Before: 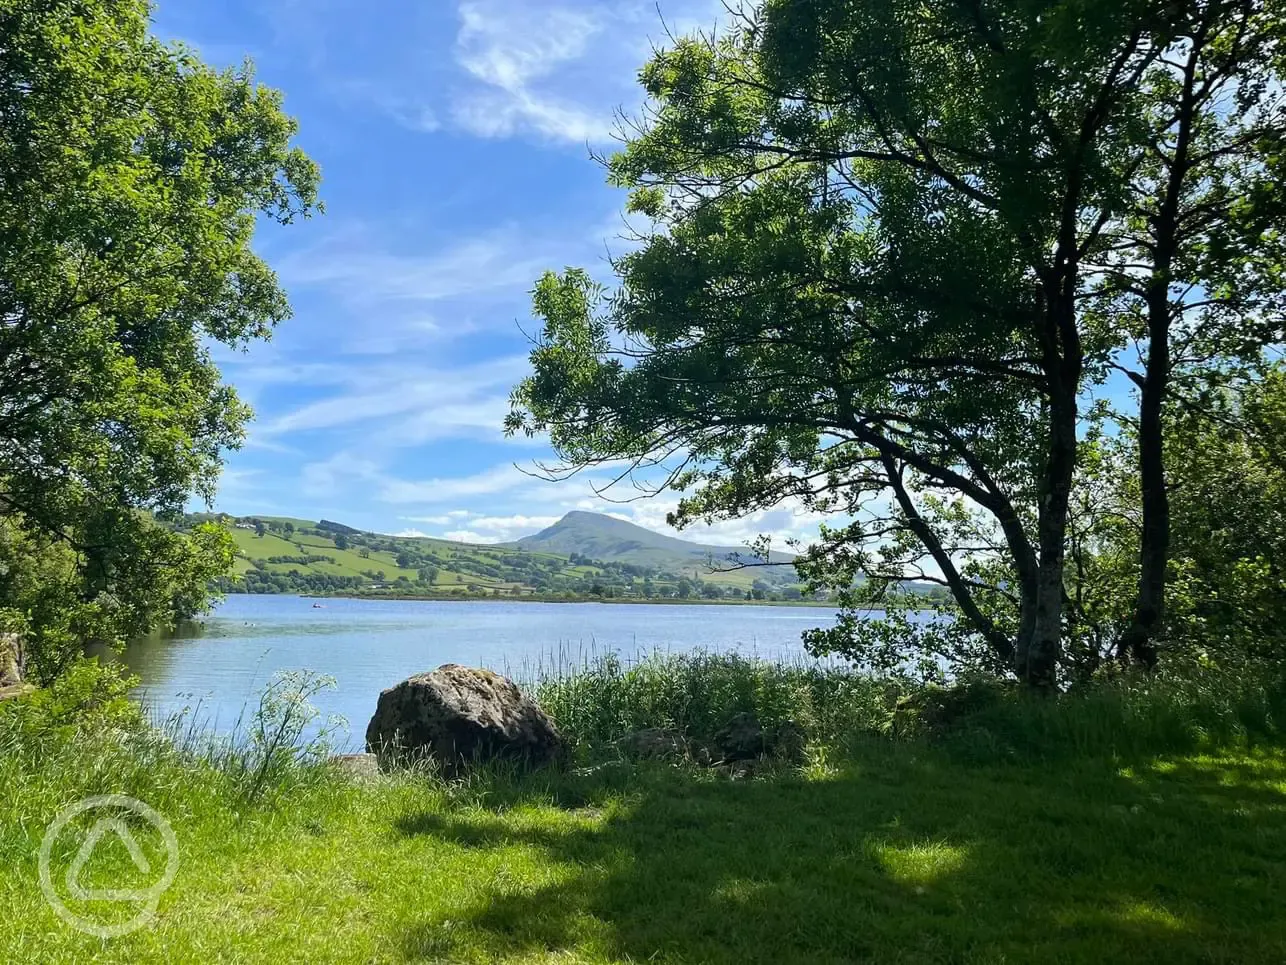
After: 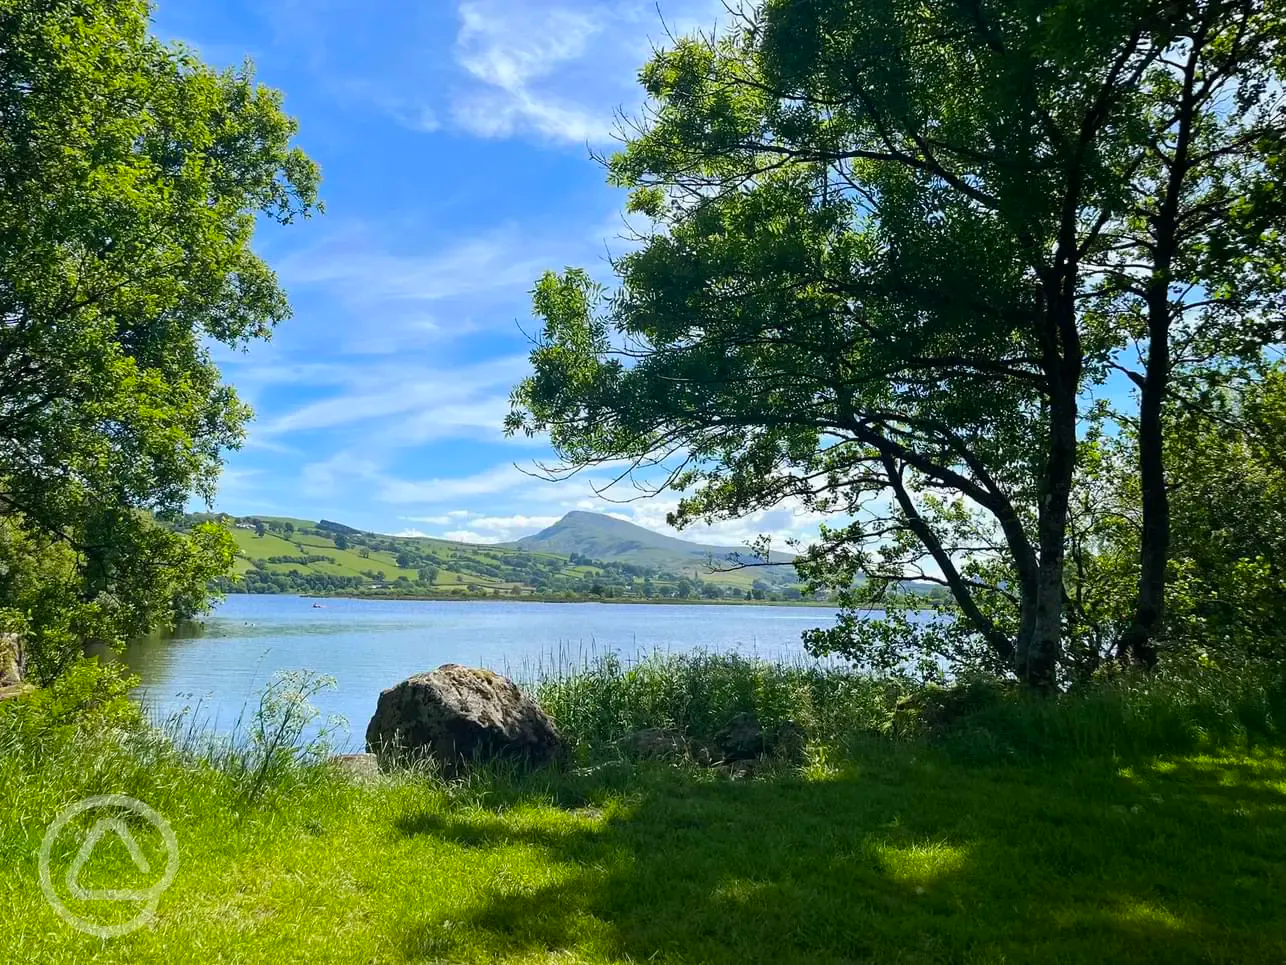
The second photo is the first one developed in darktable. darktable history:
color balance rgb: linear chroma grading › global chroma 15.04%, perceptual saturation grading › global saturation 1.956%, perceptual saturation grading › highlights -2.845%, perceptual saturation grading › mid-tones 3.684%, perceptual saturation grading › shadows 7.753%, global vibrance 9.468%
